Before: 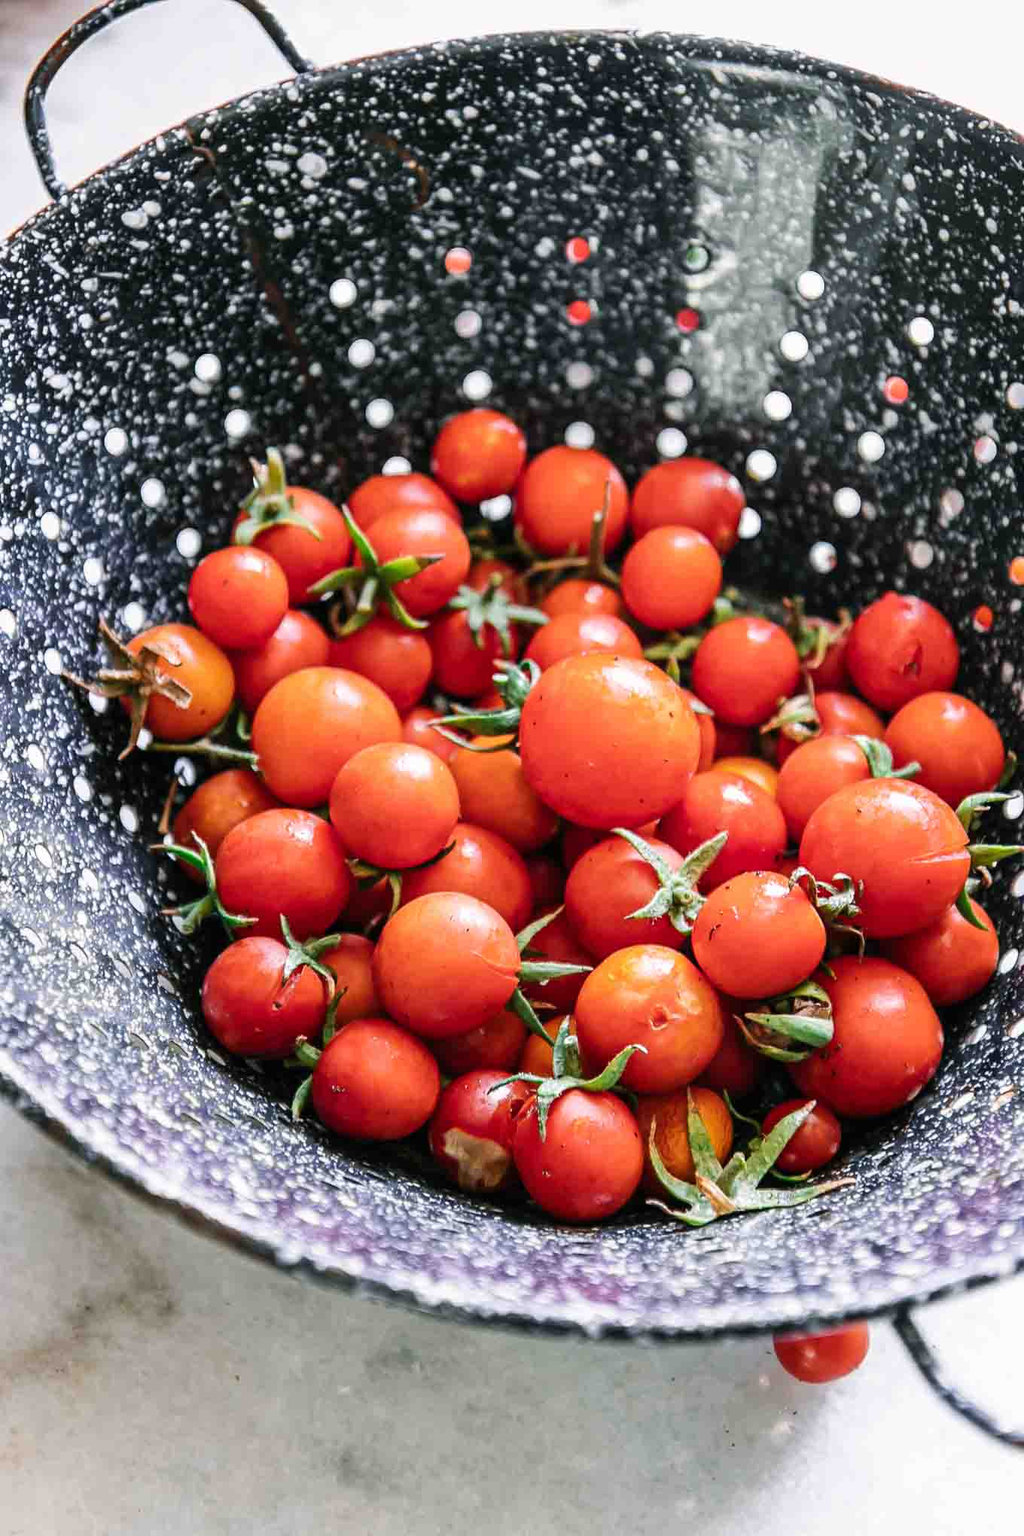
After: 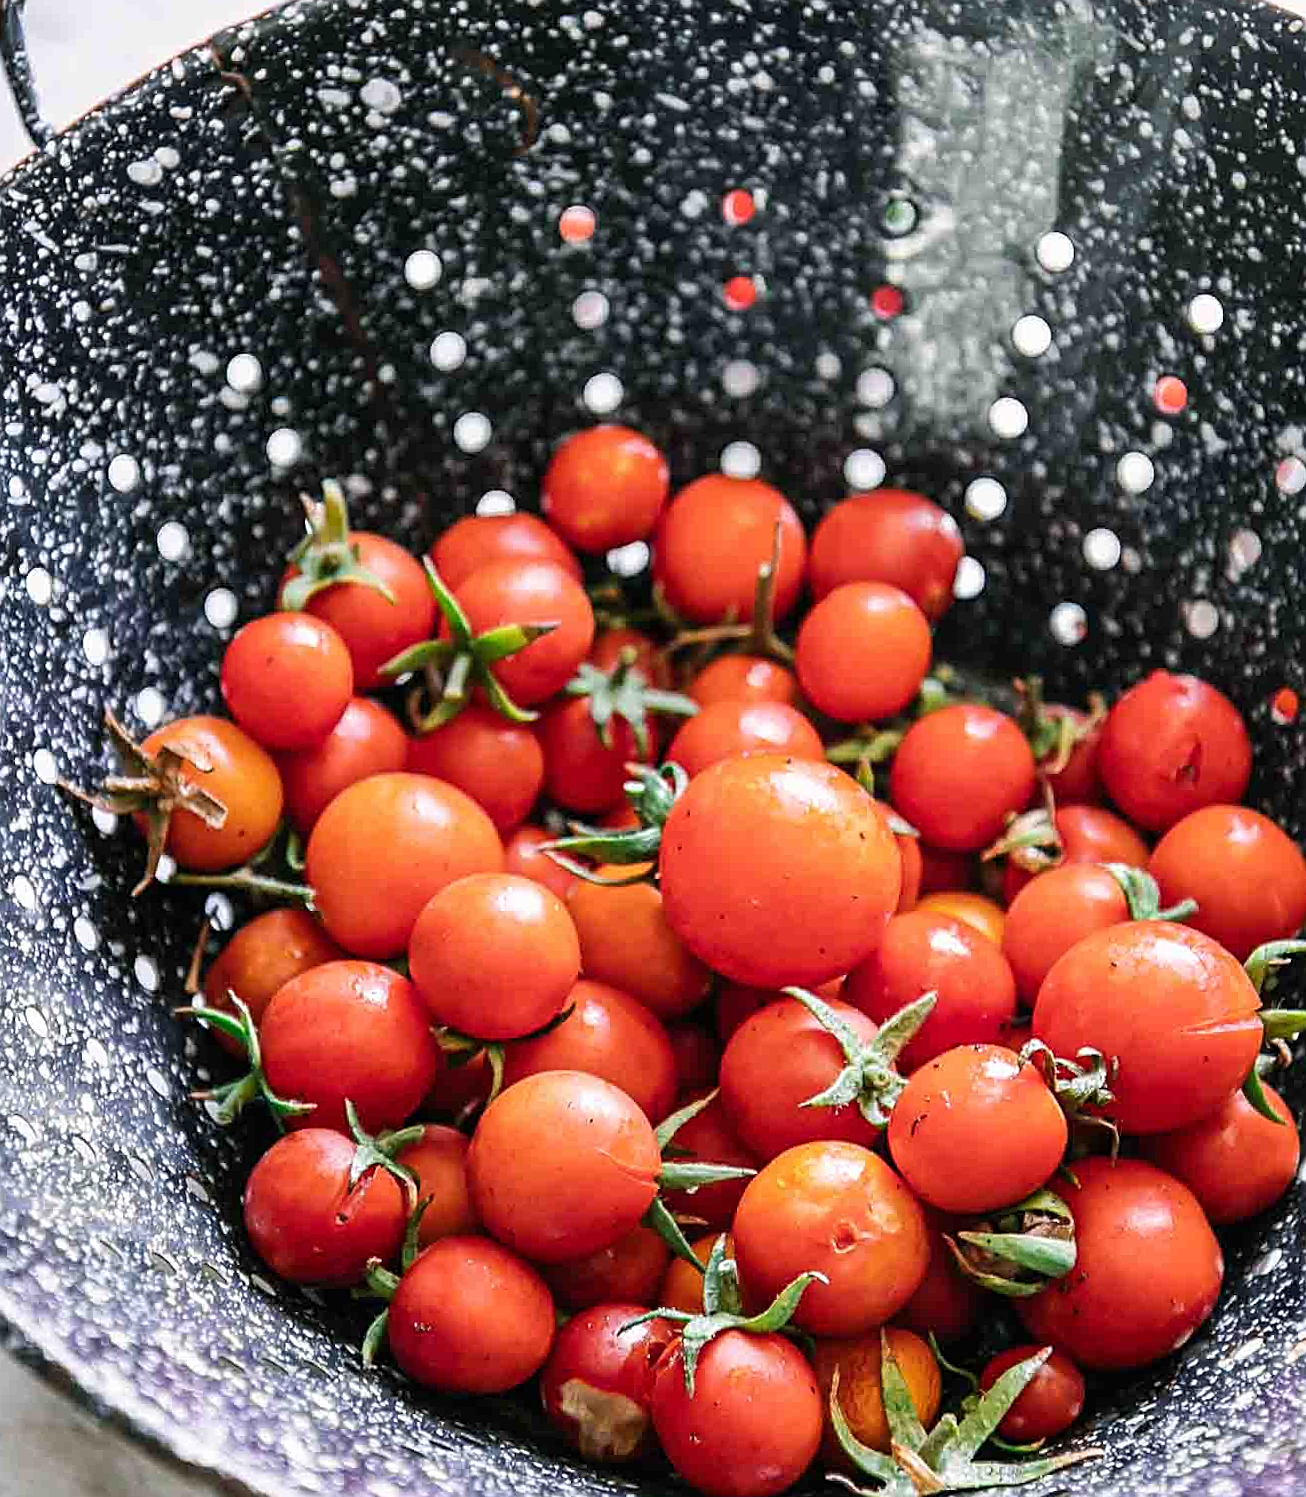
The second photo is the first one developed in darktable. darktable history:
crop: left 2.737%, top 7.287%, right 3.421%, bottom 20.179%
rotate and perspective: lens shift (vertical) 0.048, lens shift (horizontal) -0.024, automatic cropping off
sharpen: on, module defaults
